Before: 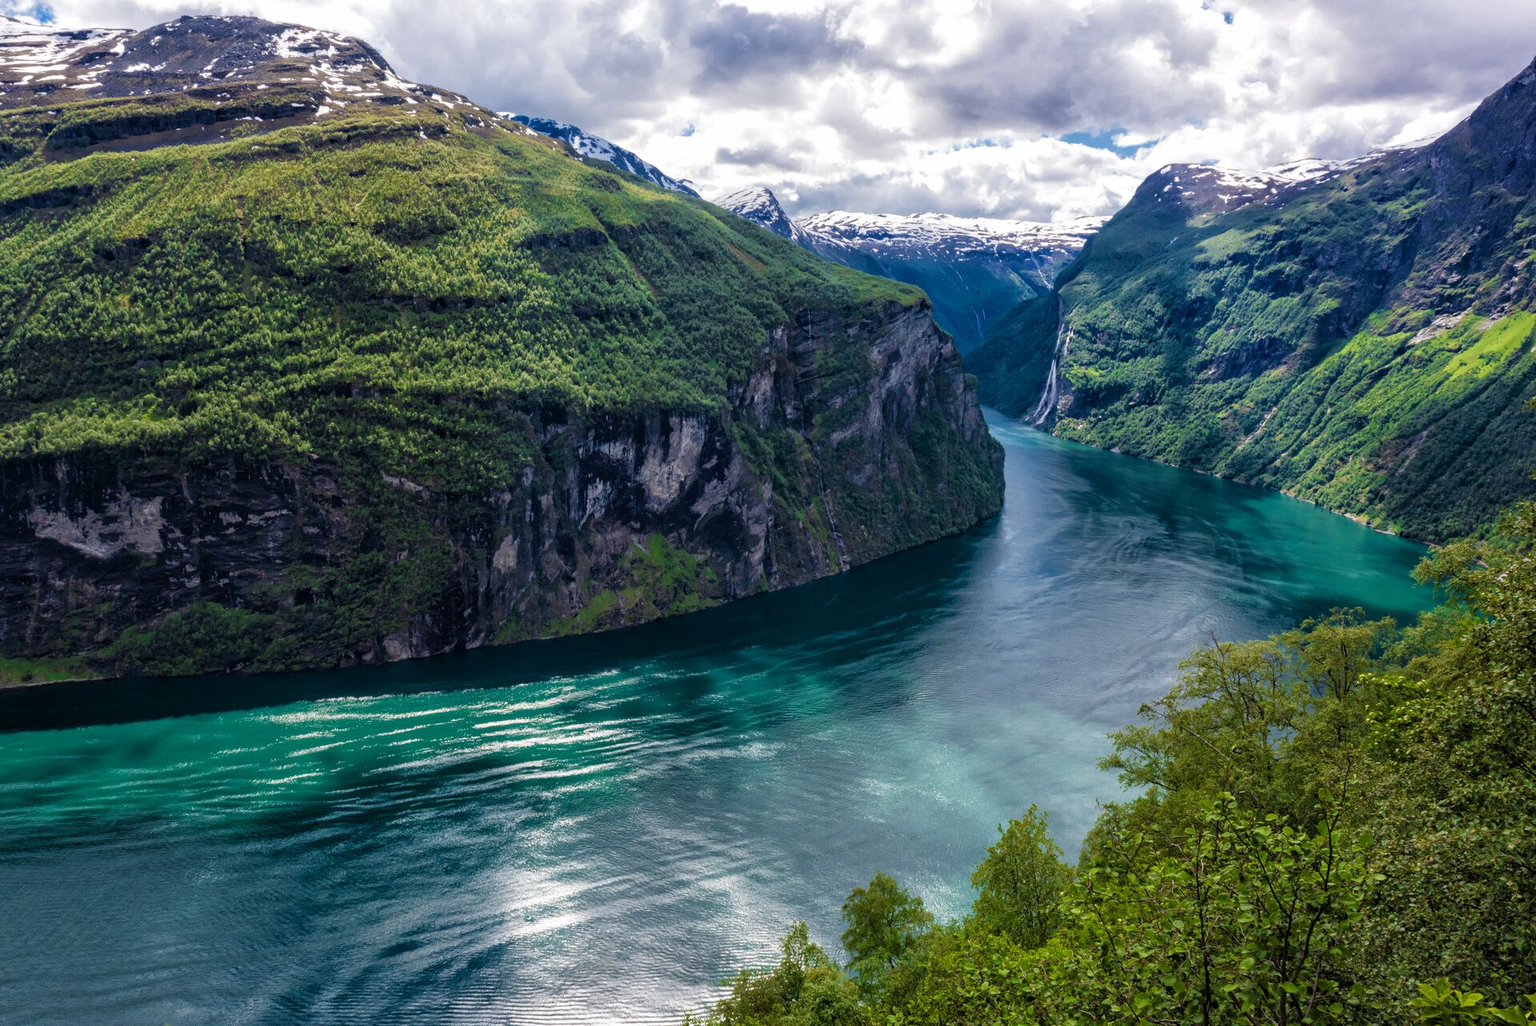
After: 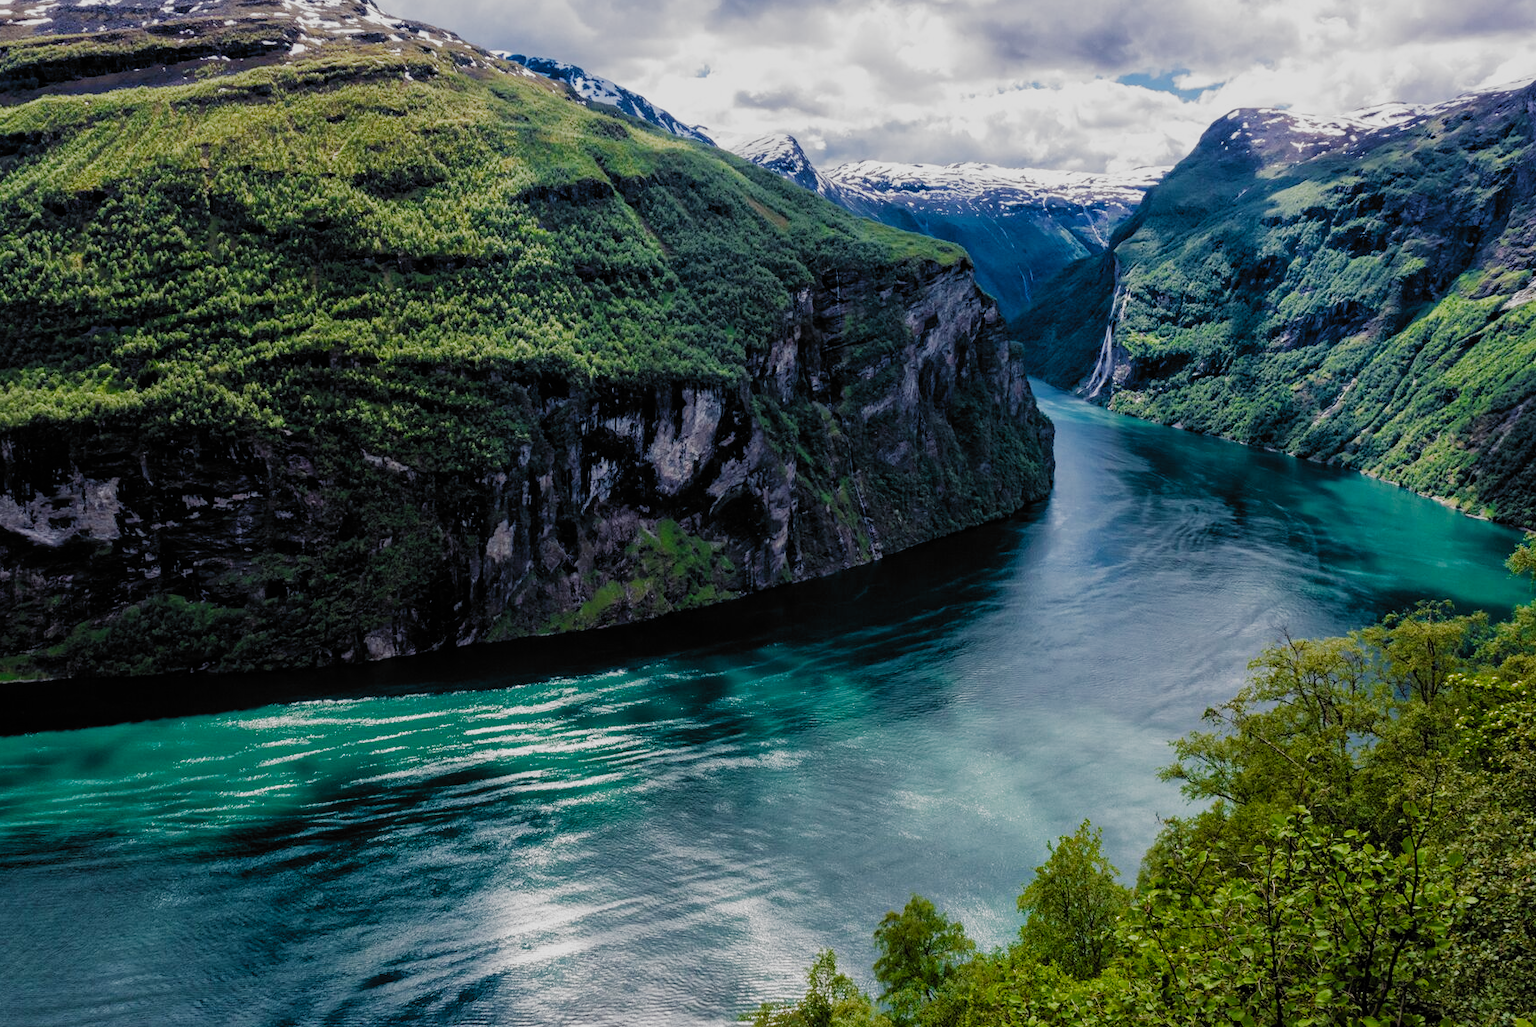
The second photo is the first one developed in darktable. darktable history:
filmic rgb: black relative exposure -7.65 EV, white relative exposure 3.98 EV, hardness 4.02, contrast 1.096, highlights saturation mix -29.69%, add noise in highlights 0, preserve chrominance no, color science v3 (2019), use custom middle-gray values true, contrast in highlights soft
crop: left 3.642%, top 6.502%, right 6.261%, bottom 3.196%
